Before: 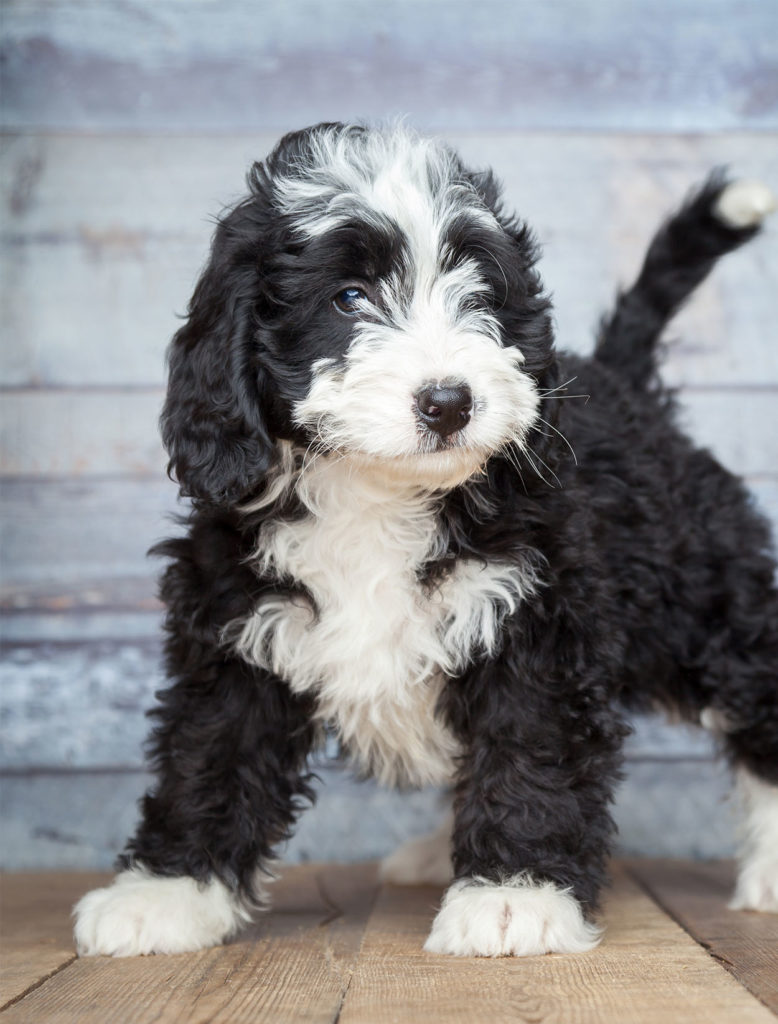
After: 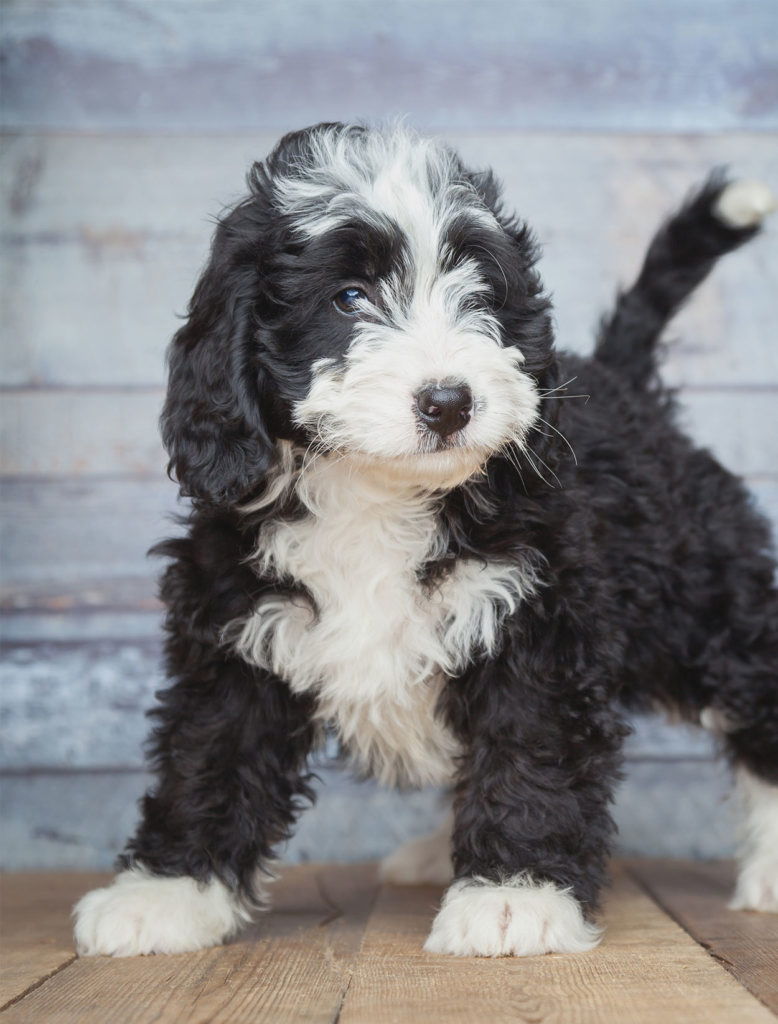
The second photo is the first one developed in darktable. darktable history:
color zones: mix -62.3%
contrast brightness saturation: contrast -0.11
